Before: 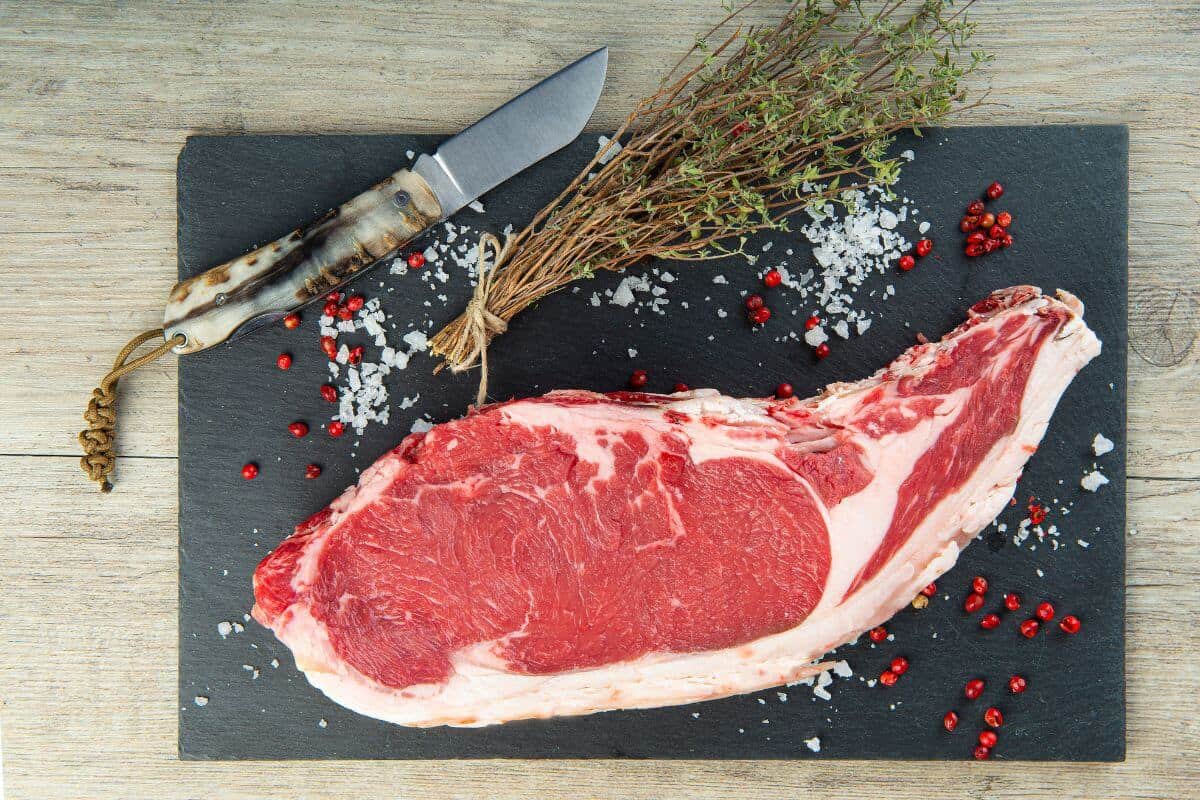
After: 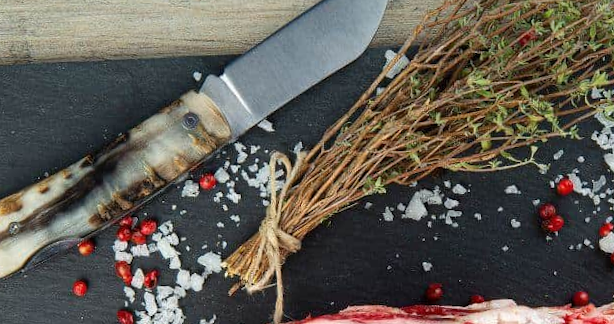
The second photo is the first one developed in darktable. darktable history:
crop: left 15.306%, top 9.065%, right 30.789%, bottom 48.638%
rotate and perspective: rotation -2.12°, lens shift (vertical) 0.009, lens shift (horizontal) -0.008, automatic cropping original format, crop left 0.036, crop right 0.964, crop top 0.05, crop bottom 0.959
